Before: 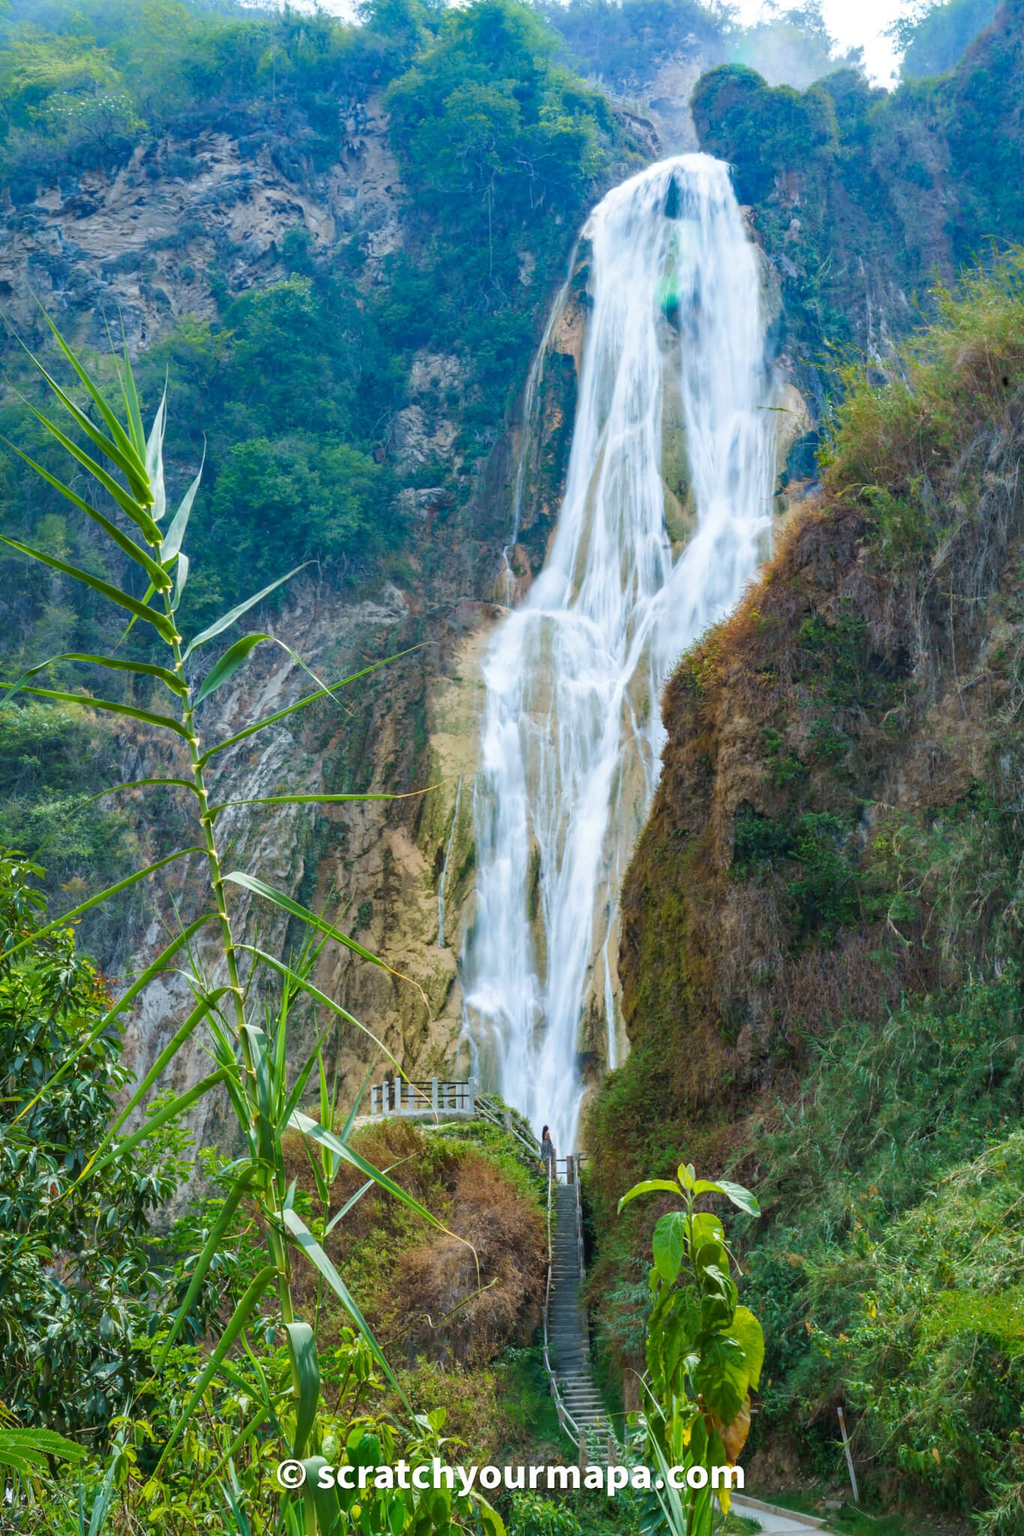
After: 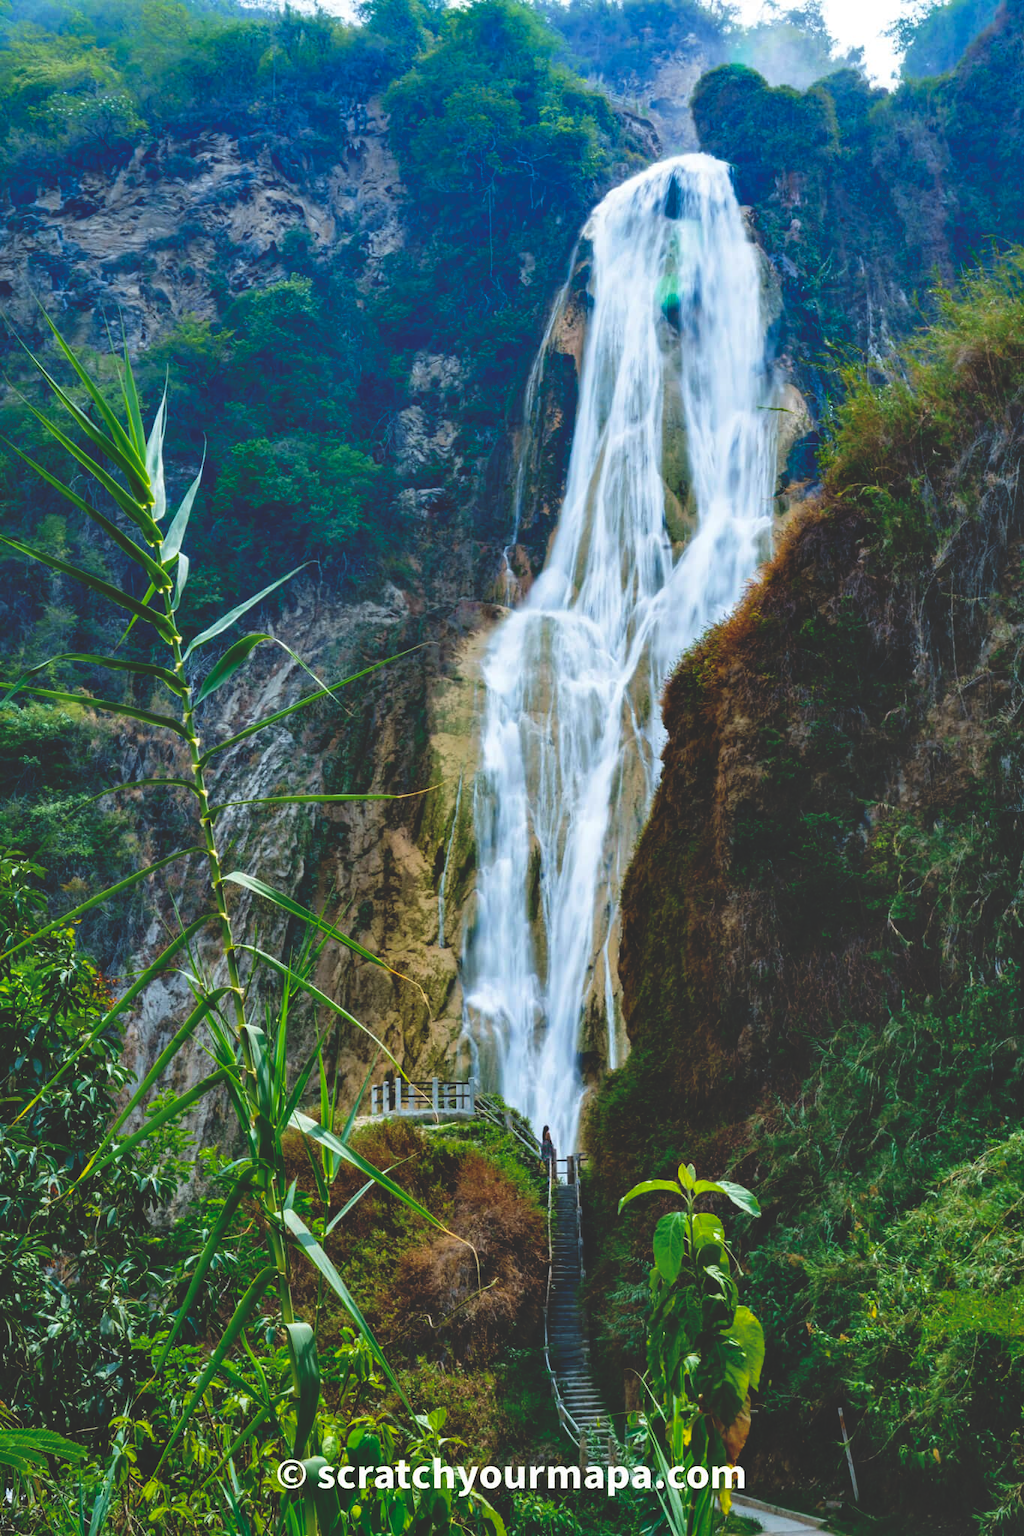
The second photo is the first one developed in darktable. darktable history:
shadows and highlights: shadows 37.17, highlights -27.95, soften with gaussian
base curve: curves: ch0 [(0, 0.02) (0.083, 0.036) (1, 1)], preserve colors none
